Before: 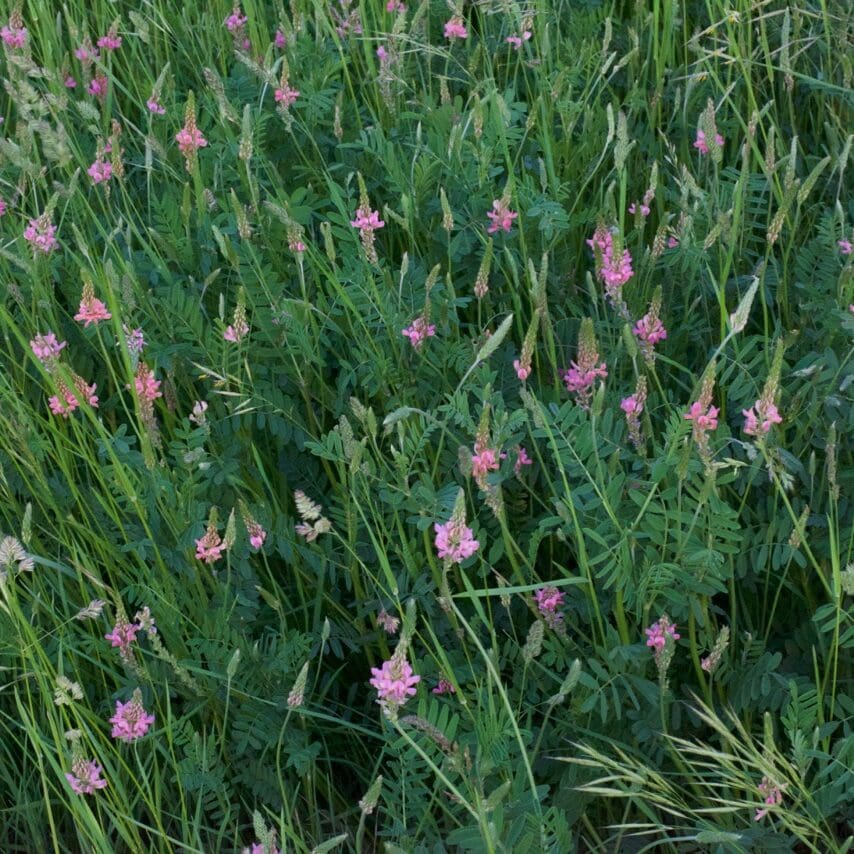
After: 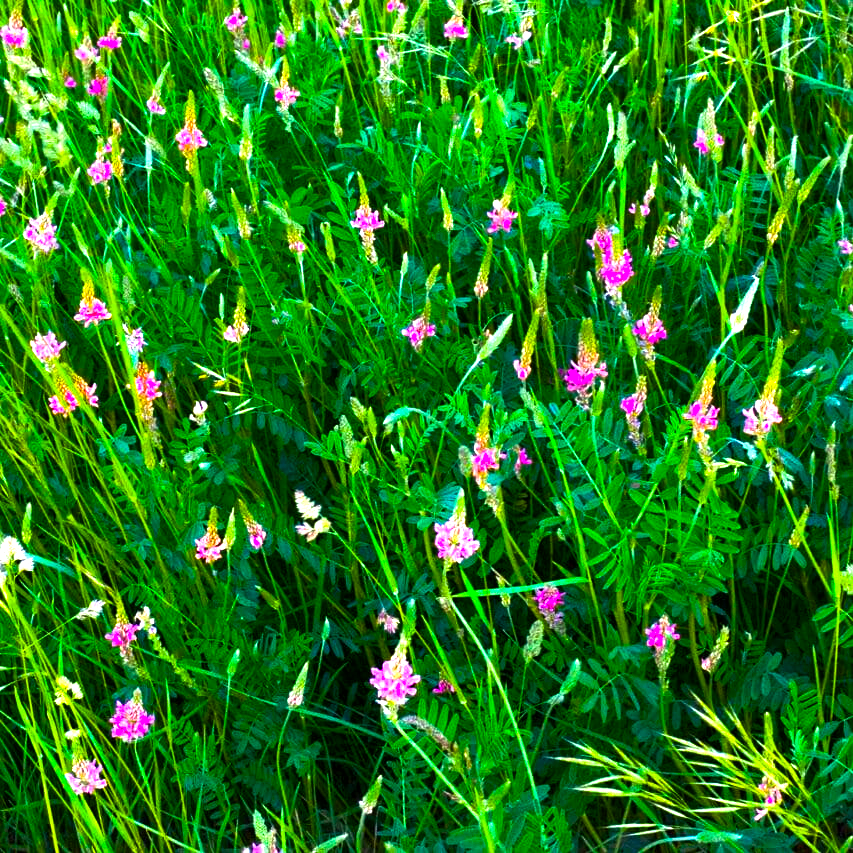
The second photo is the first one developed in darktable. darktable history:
exposure: exposure -0.072 EV, compensate highlight preservation false
color balance rgb: linear chroma grading › global chroma 20%, perceptual saturation grading › global saturation 65%, perceptual saturation grading › highlights 60%, perceptual saturation grading › mid-tones 50%, perceptual saturation grading › shadows 50%, perceptual brilliance grading › global brilliance 30%, perceptual brilliance grading › highlights 50%, perceptual brilliance grading › mid-tones 50%, perceptual brilliance grading › shadows -22%, global vibrance 20%
